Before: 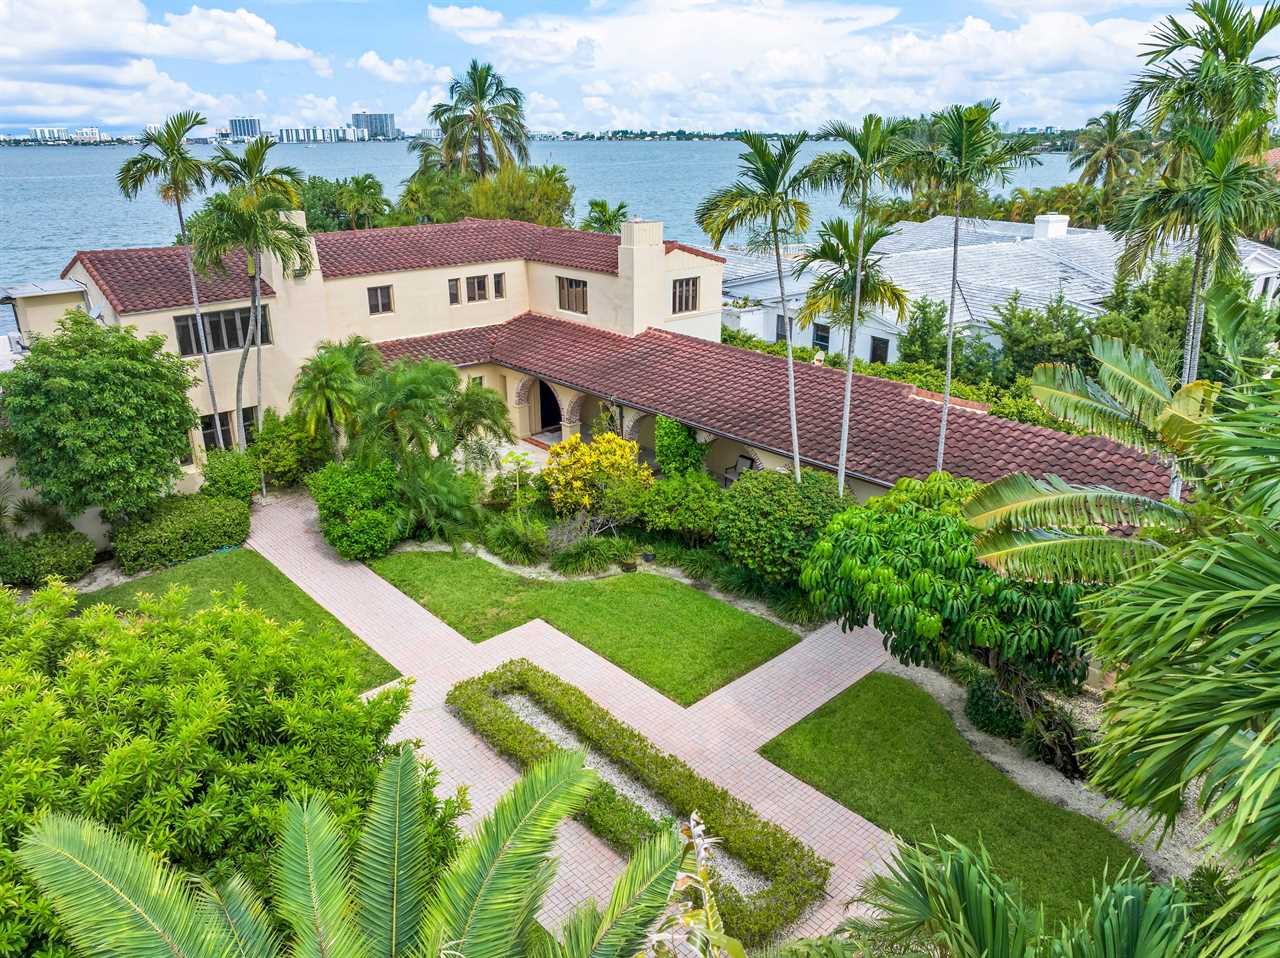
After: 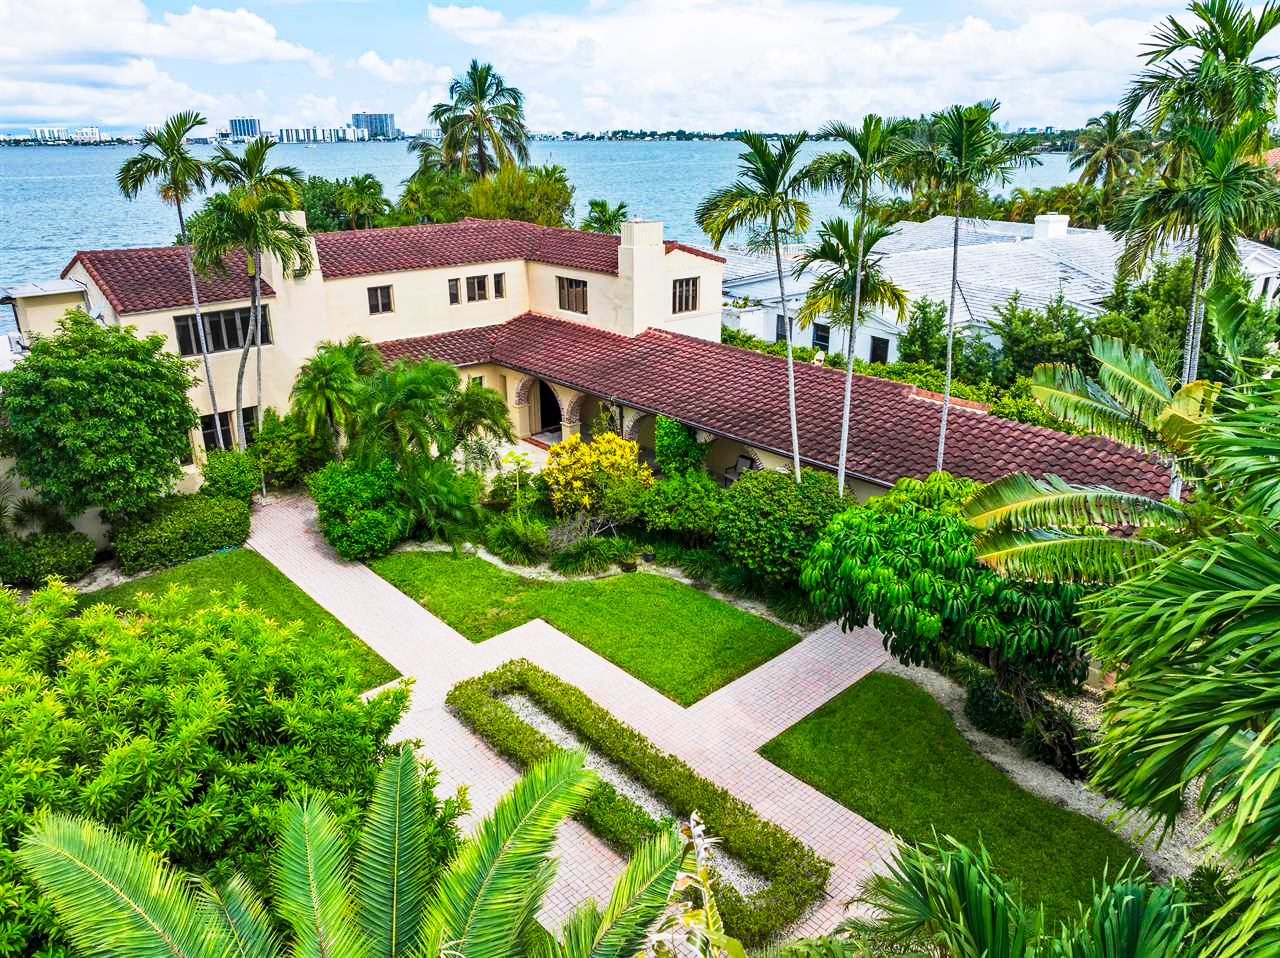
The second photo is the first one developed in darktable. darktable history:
tone curve: curves: ch0 [(0, 0) (0.042, 0.01) (0.223, 0.123) (0.59, 0.574) (0.802, 0.868) (1, 1)], preserve colors none
